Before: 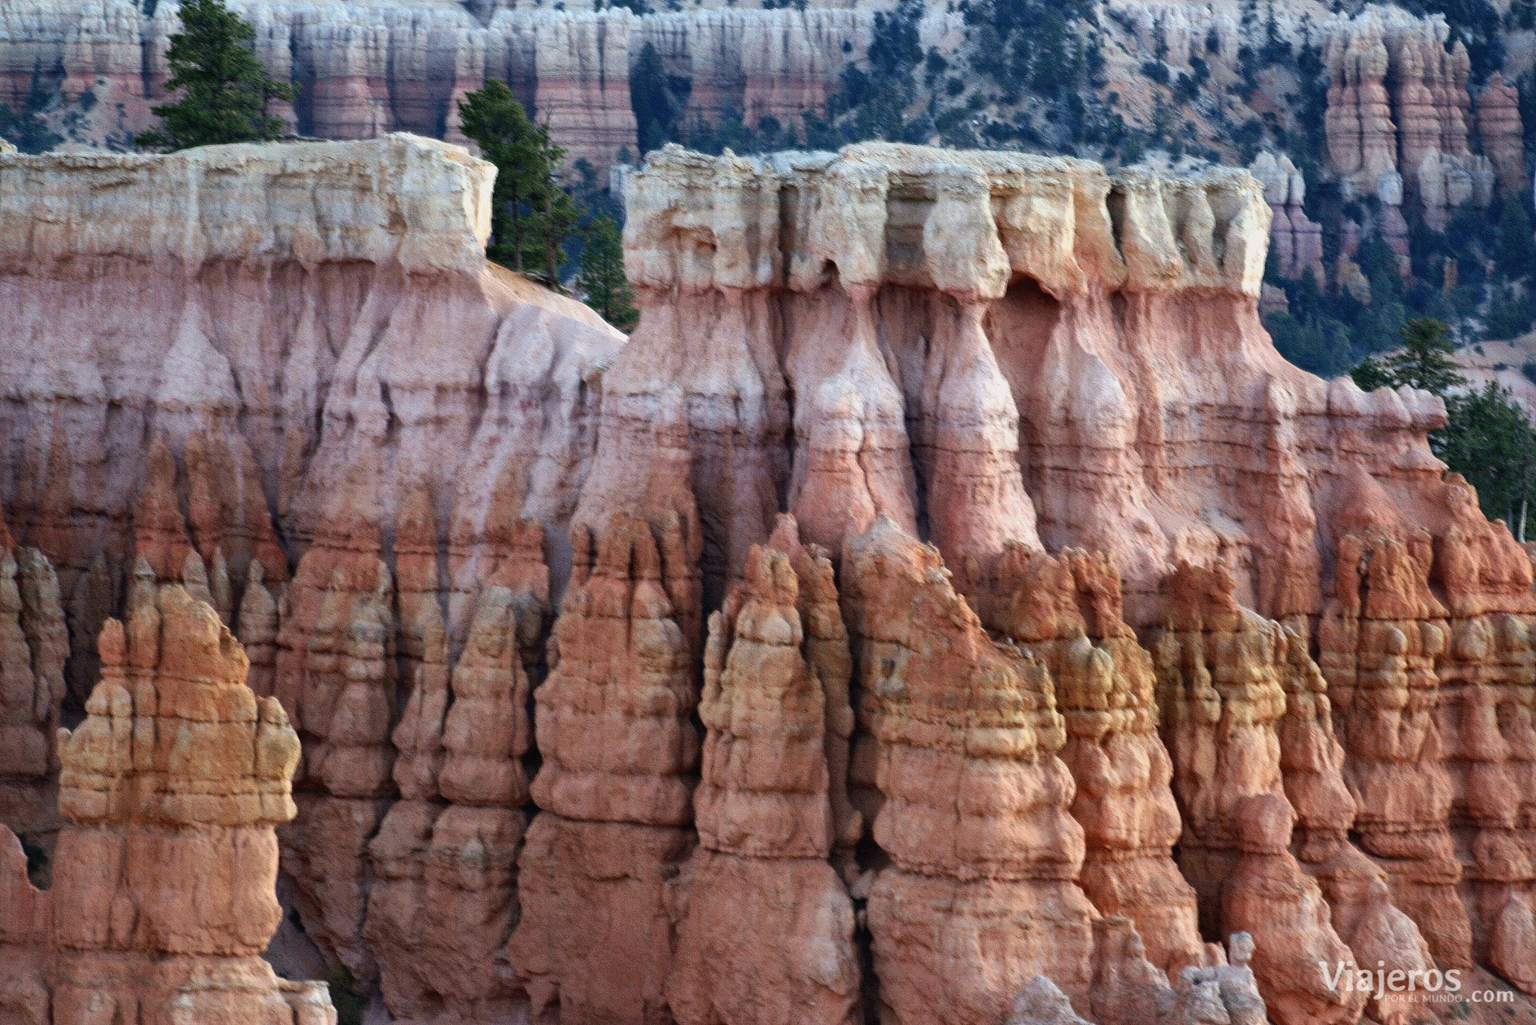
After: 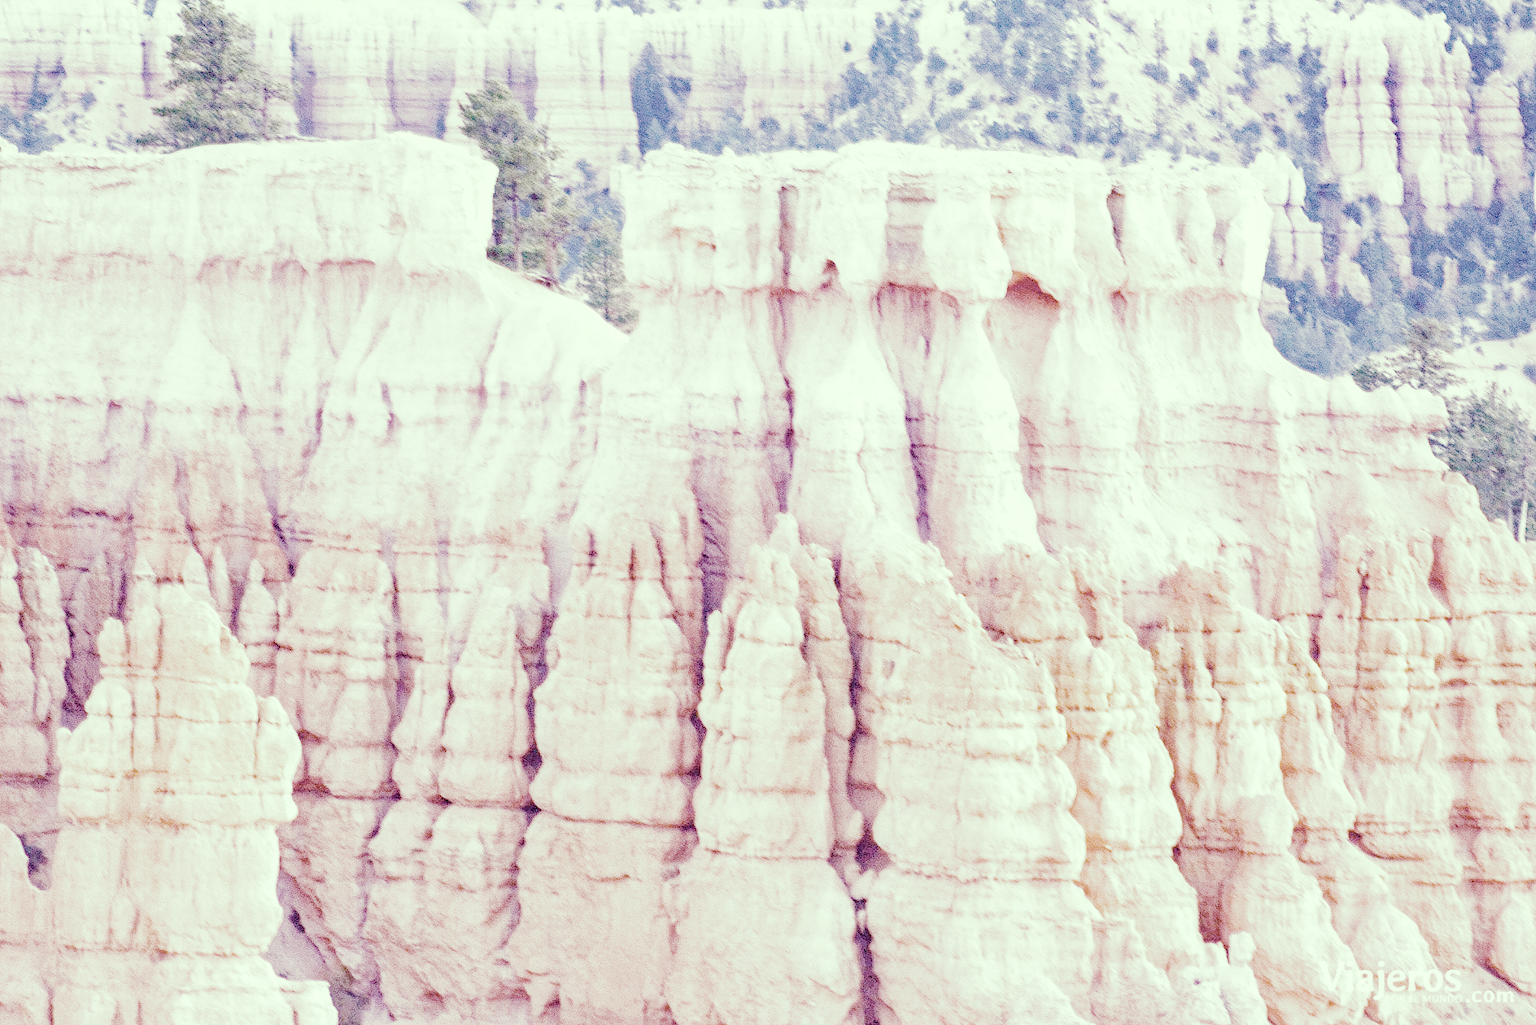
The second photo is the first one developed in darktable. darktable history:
local contrast: on, module defaults
color calibration: illuminant as shot in camera, x 0.37, y 0.382, temperature 4313.32 K
denoise (profiled): preserve shadows 1.52, scattering 0.002, a [-1, 0, 0], compensate highlight preservation false
exposure: black level correction 0, exposure 1.45 EV, compensate exposure bias true, compensate highlight preservation false
filmic rgb: black relative exposure -2.85 EV, white relative exposure 4.56 EV, hardness 1.77, contrast 1.25, preserve chrominance no, color science v5 (2021)
haze removal: compatibility mode true, adaptive false
highlight reconstruction: on, module defaults
lens correction: scale 1, crop 1, focal 35, aperture 5, distance 0.775, camera "Canon EOS RP", lens "Canon RF 35mm F1.8 MACRO IS STM"
white balance: red 2.229, blue 1.46
velvia: on, module defaults
color correction: highlights a* -20.17, highlights b* 20.27, shadows a* 20.03, shadows b* -20.46, saturation 0.43
color balance rgb: linear chroma grading › global chroma 18.9%, perceptual saturation grading › global saturation 20%, perceptual saturation grading › highlights -25%, perceptual saturation grading › shadows 50%, global vibrance 18.93%
